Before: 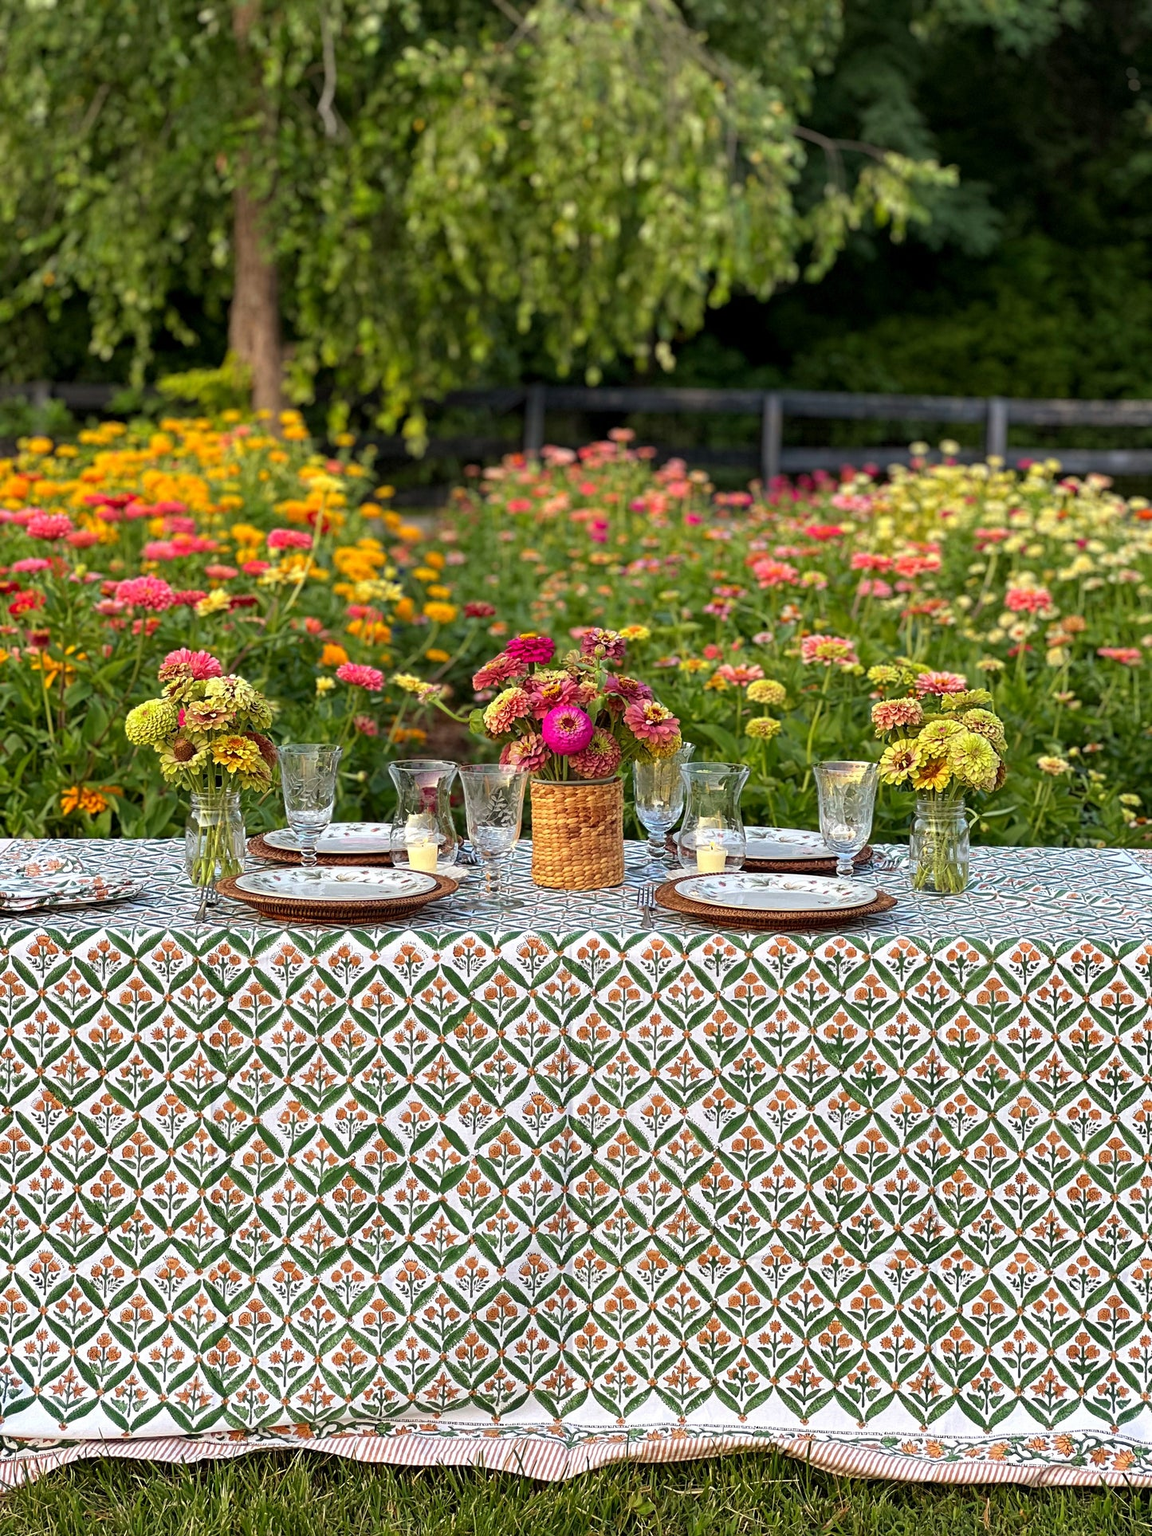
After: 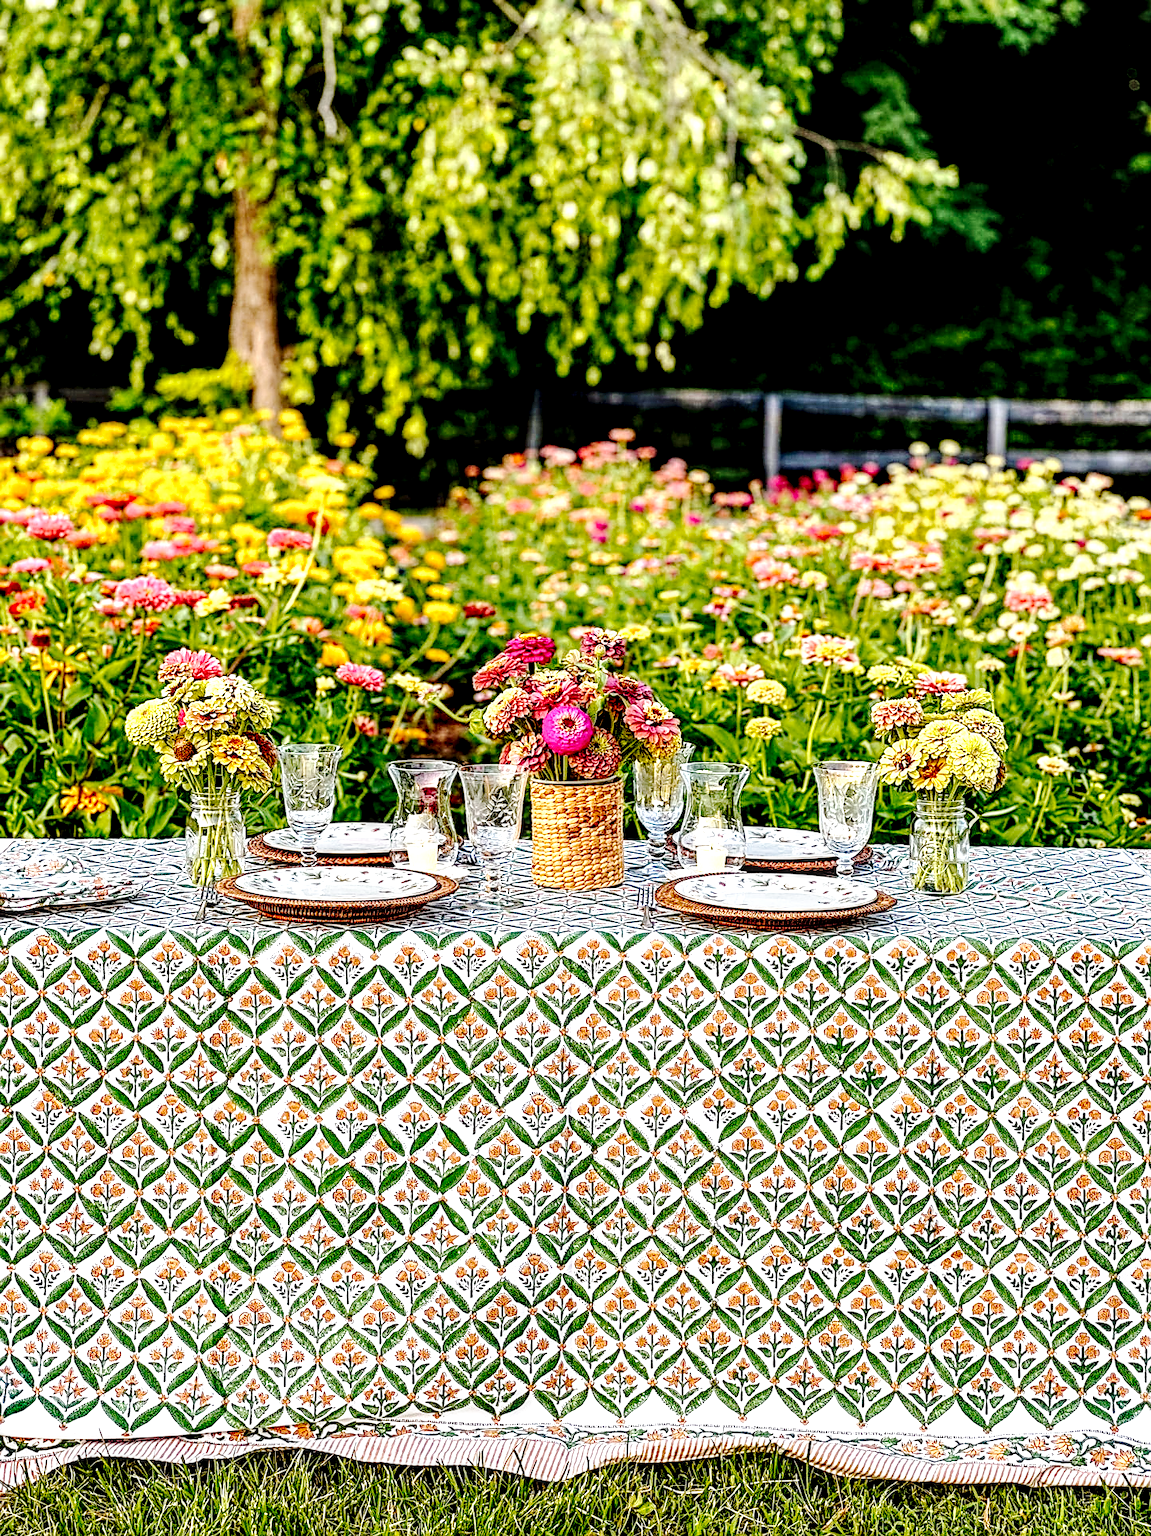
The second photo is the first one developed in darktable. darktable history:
tone curve: curves: ch0 [(0, 0) (0.003, 0) (0.011, 0.001) (0.025, 0.003) (0.044, 0.005) (0.069, 0.012) (0.1, 0.023) (0.136, 0.039) (0.177, 0.088) (0.224, 0.15) (0.277, 0.24) (0.335, 0.337) (0.399, 0.437) (0.468, 0.535) (0.543, 0.629) (0.623, 0.71) (0.709, 0.782) (0.801, 0.856) (0.898, 0.94) (1, 1)], preserve colors none
local contrast: highlights 19%, detail 186%
base curve: curves: ch0 [(0, 0) (0.028, 0.03) (0.121, 0.232) (0.46, 0.748) (0.859, 0.968) (1, 1)], preserve colors none
sharpen: on, module defaults
